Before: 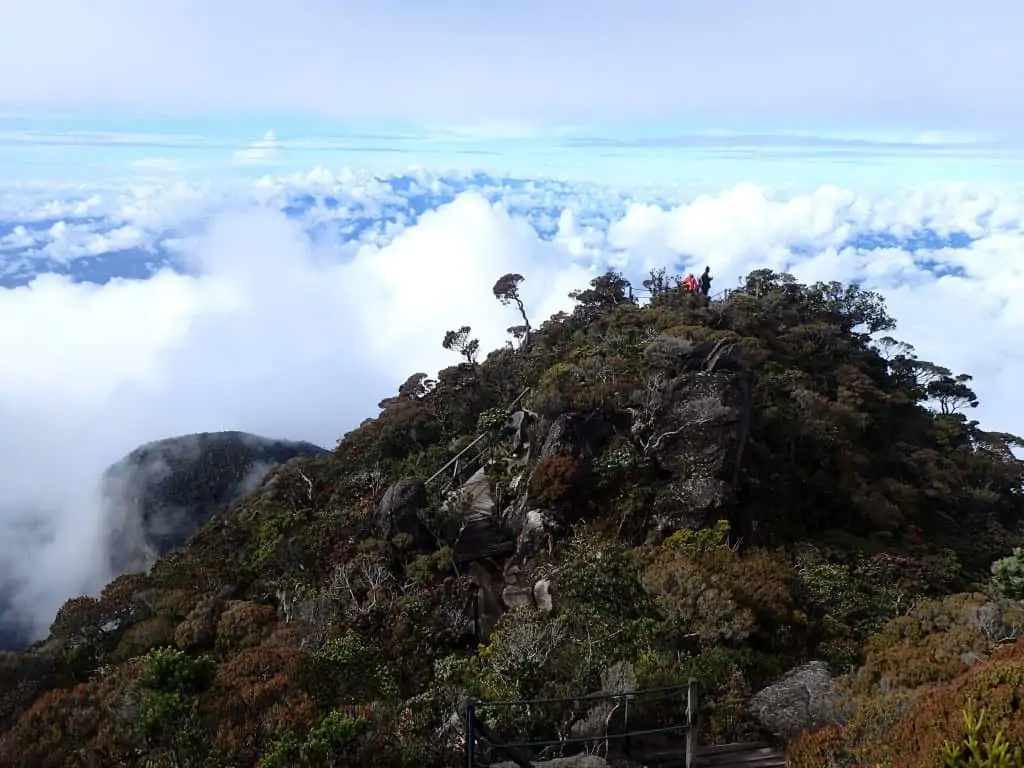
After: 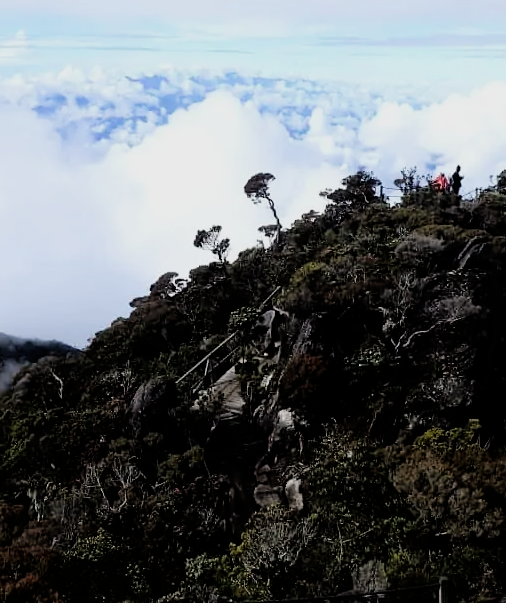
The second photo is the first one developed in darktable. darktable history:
crop and rotate: angle 0.02°, left 24.353%, top 13.219%, right 26.156%, bottom 8.224%
filmic rgb: black relative exposure -5 EV, white relative exposure 3.5 EV, hardness 3.19, contrast 1.3, highlights saturation mix -50%
